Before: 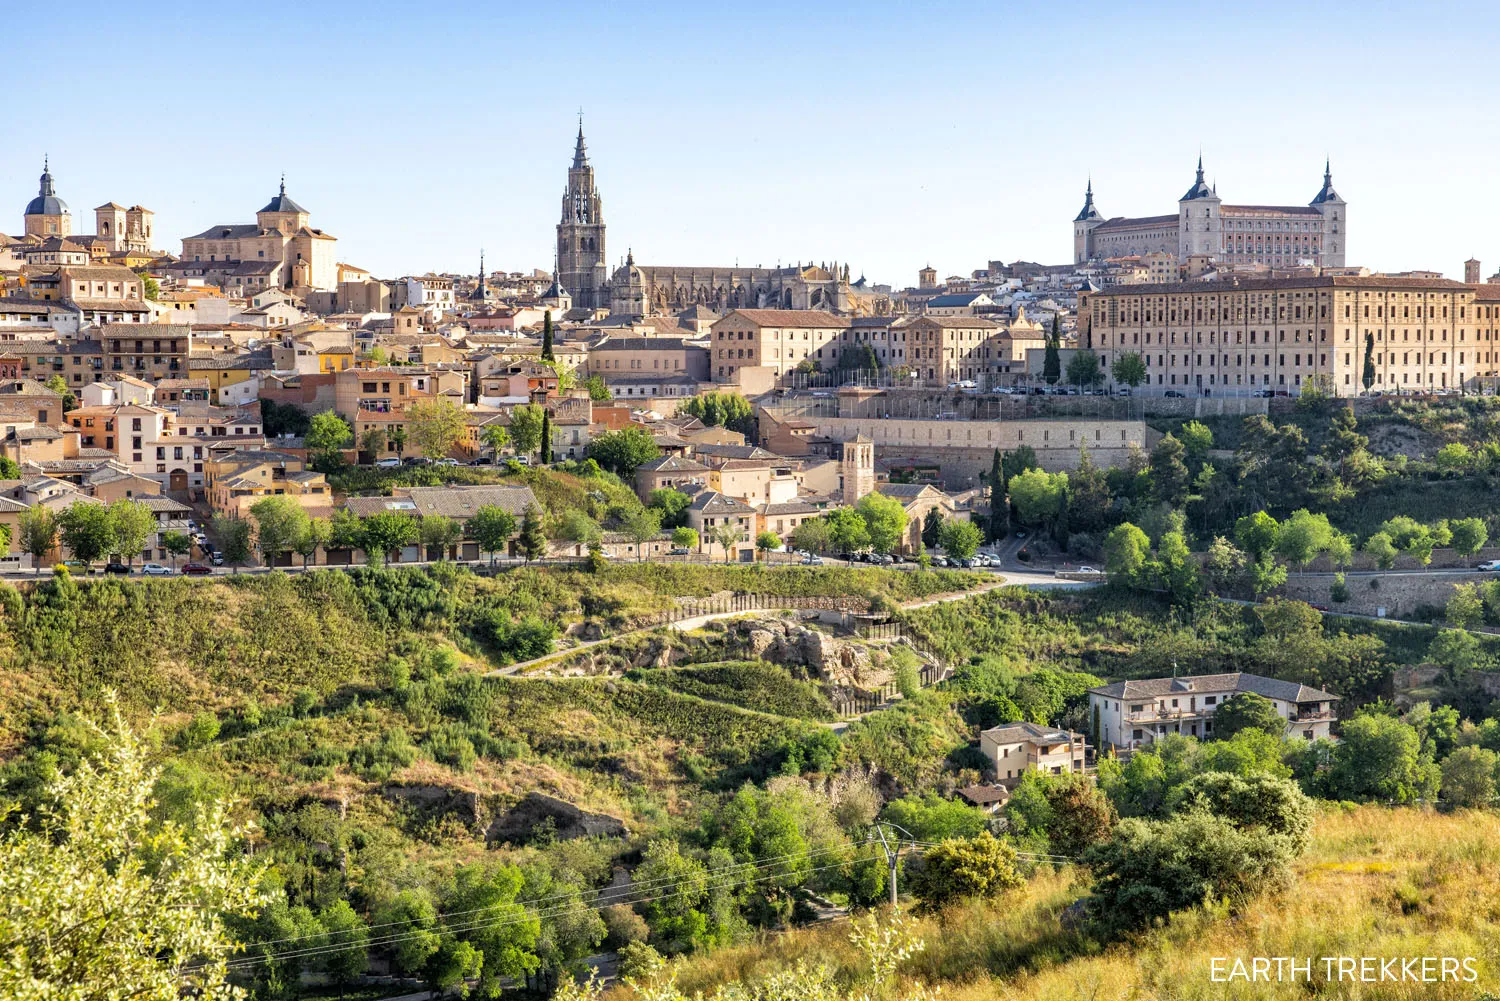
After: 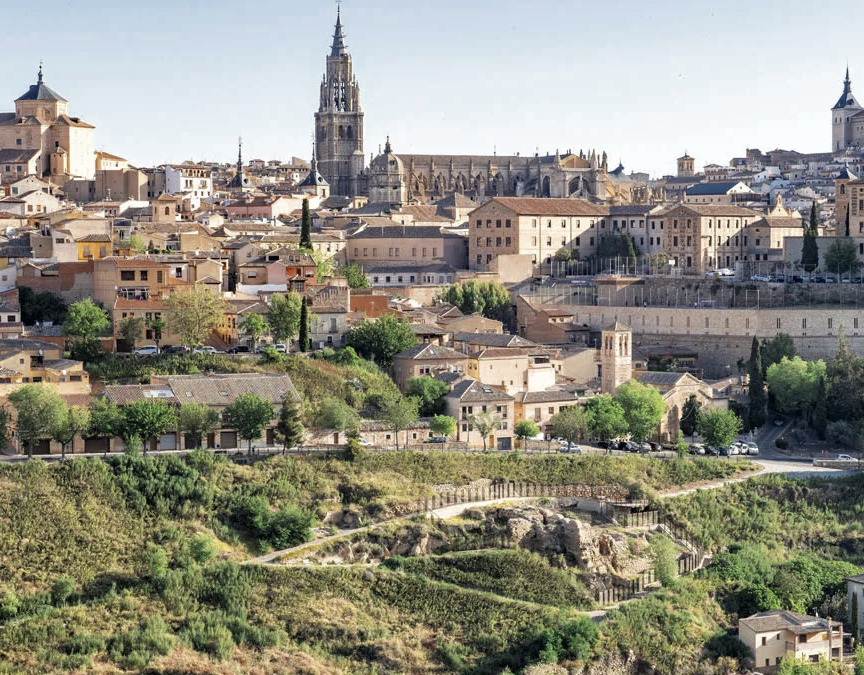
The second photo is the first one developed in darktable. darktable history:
crop: left 16.185%, top 11.281%, right 26.031%, bottom 20.484%
contrast brightness saturation: saturation -0.02
color zones: curves: ch0 [(0, 0.5) (0.125, 0.4) (0.25, 0.5) (0.375, 0.4) (0.5, 0.4) (0.625, 0.35) (0.75, 0.35) (0.875, 0.5)]; ch1 [(0, 0.35) (0.125, 0.45) (0.25, 0.35) (0.375, 0.35) (0.5, 0.35) (0.625, 0.35) (0.75, 0.45) (0.875, 0.35)]; ch2 [(0, 0.6) (0.125, 0.5) (0.25, 0.5) (0.375, 0.6) (0.5, 0.6) (0.625, 0.5) (0.75, 0.5) (0.875, 0.5)]
